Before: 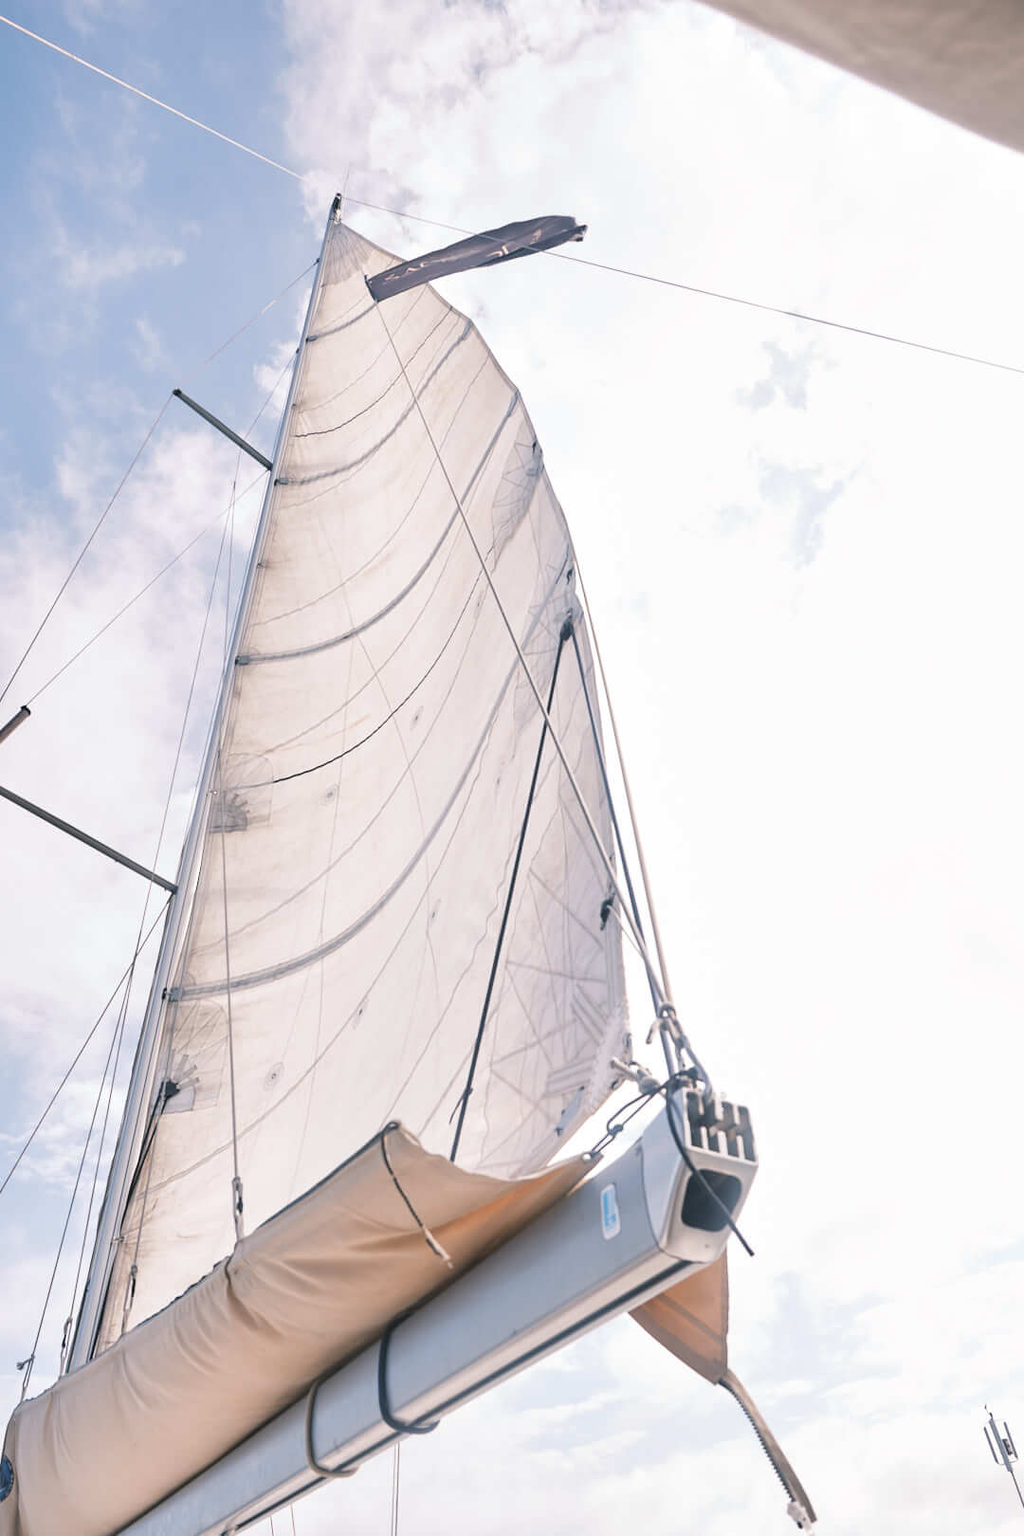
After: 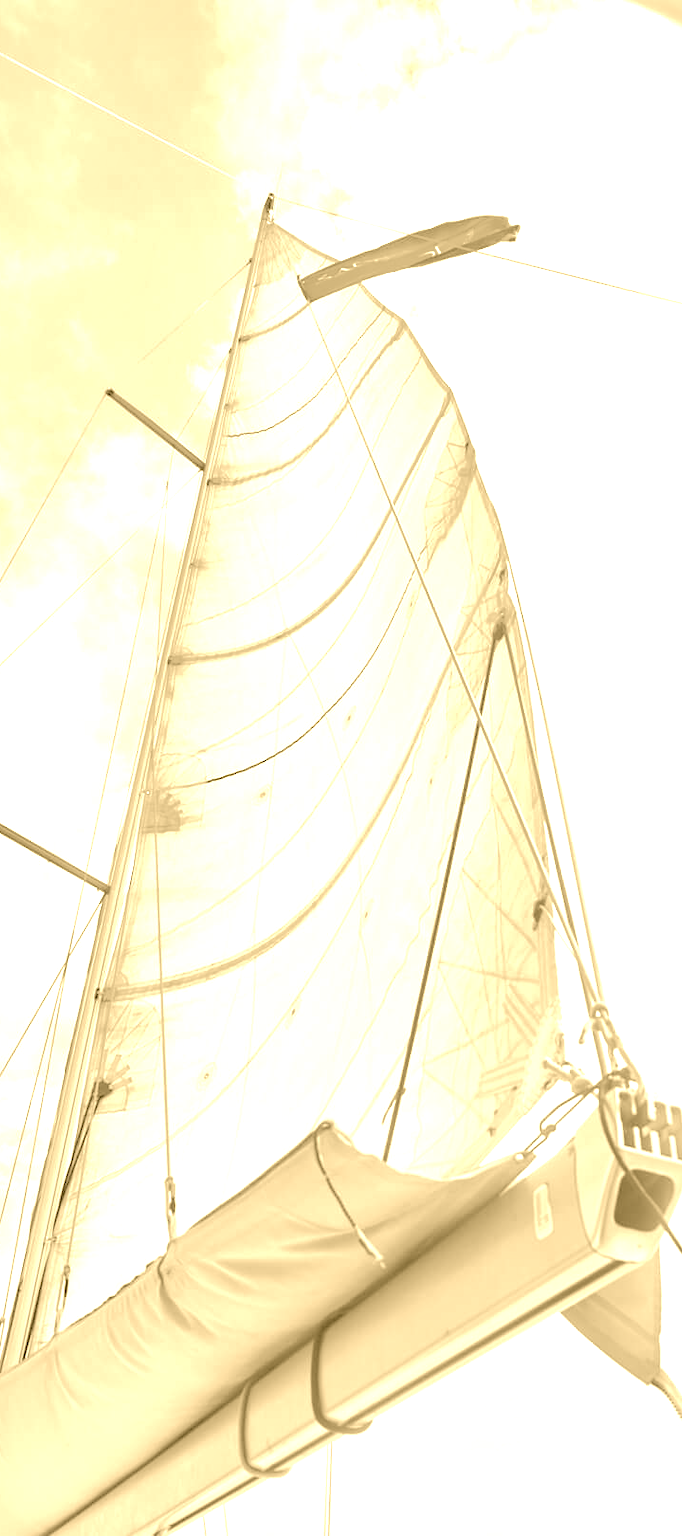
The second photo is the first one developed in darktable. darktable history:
shadows and highlights: on, module defaults
colorize: hue 36°, source mix 100%
crop and rotate: left 6.617%, right 26.717%
exposure: black level correction 0.007, exposure 0.159 EV, compensate highlight preservation false
